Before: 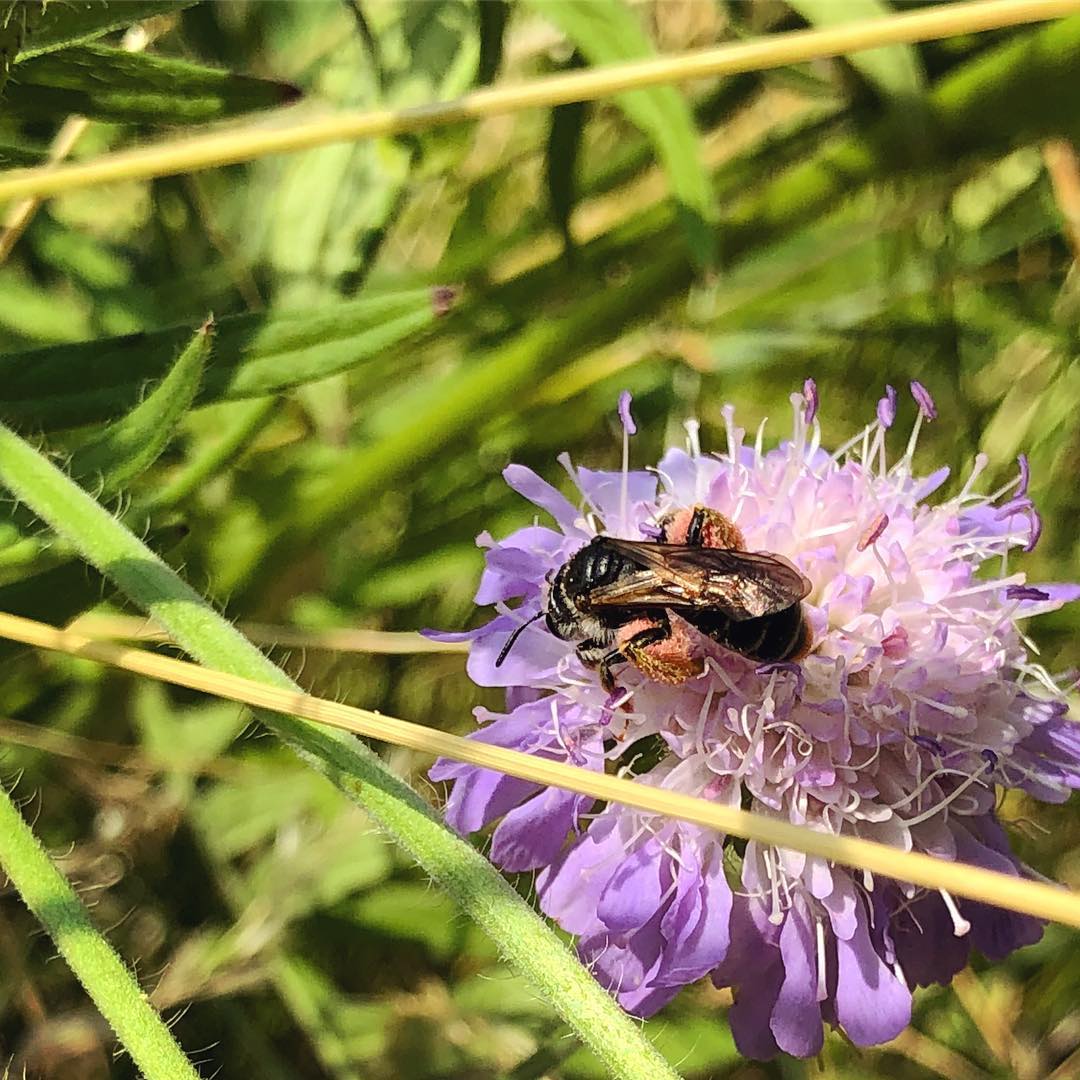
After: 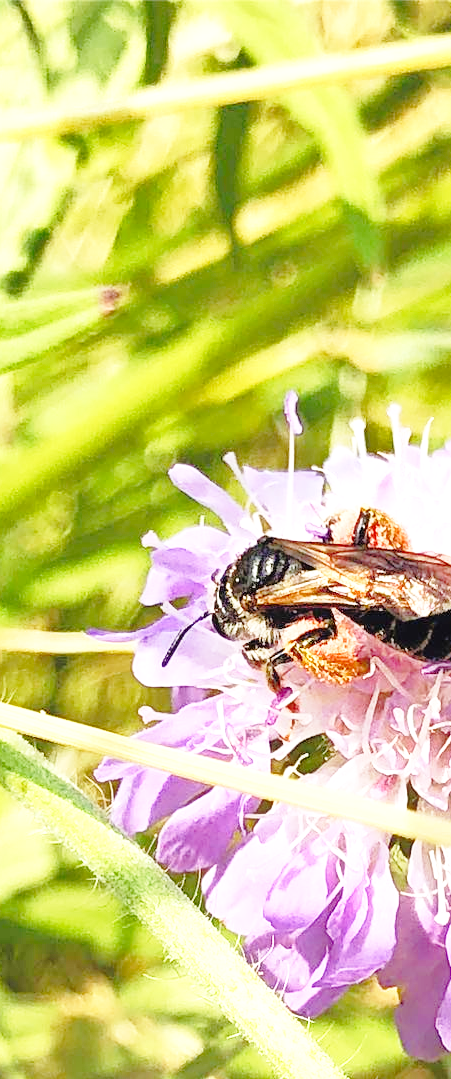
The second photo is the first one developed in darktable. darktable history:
exposure: exposure 0.786 EV, compensate highlight preservation false
base curve: curves: ch0 [(0, 0) (0.028, 0.03) (0.121, 0.232) (0.46, 0.748) (0.859, 0.968) (1, 1)], preserve colors none
tone equalizer: -7 EV 0.164 EV, -6 EV 0.623 EV, -5 EV 1.18 EV, -4 EV 1.31 EV, -3 EV 1.17 EV, -2 EV 0.6 EV, -1 EV 0.159 EV
crop: left 30.934%, right 27.299%
